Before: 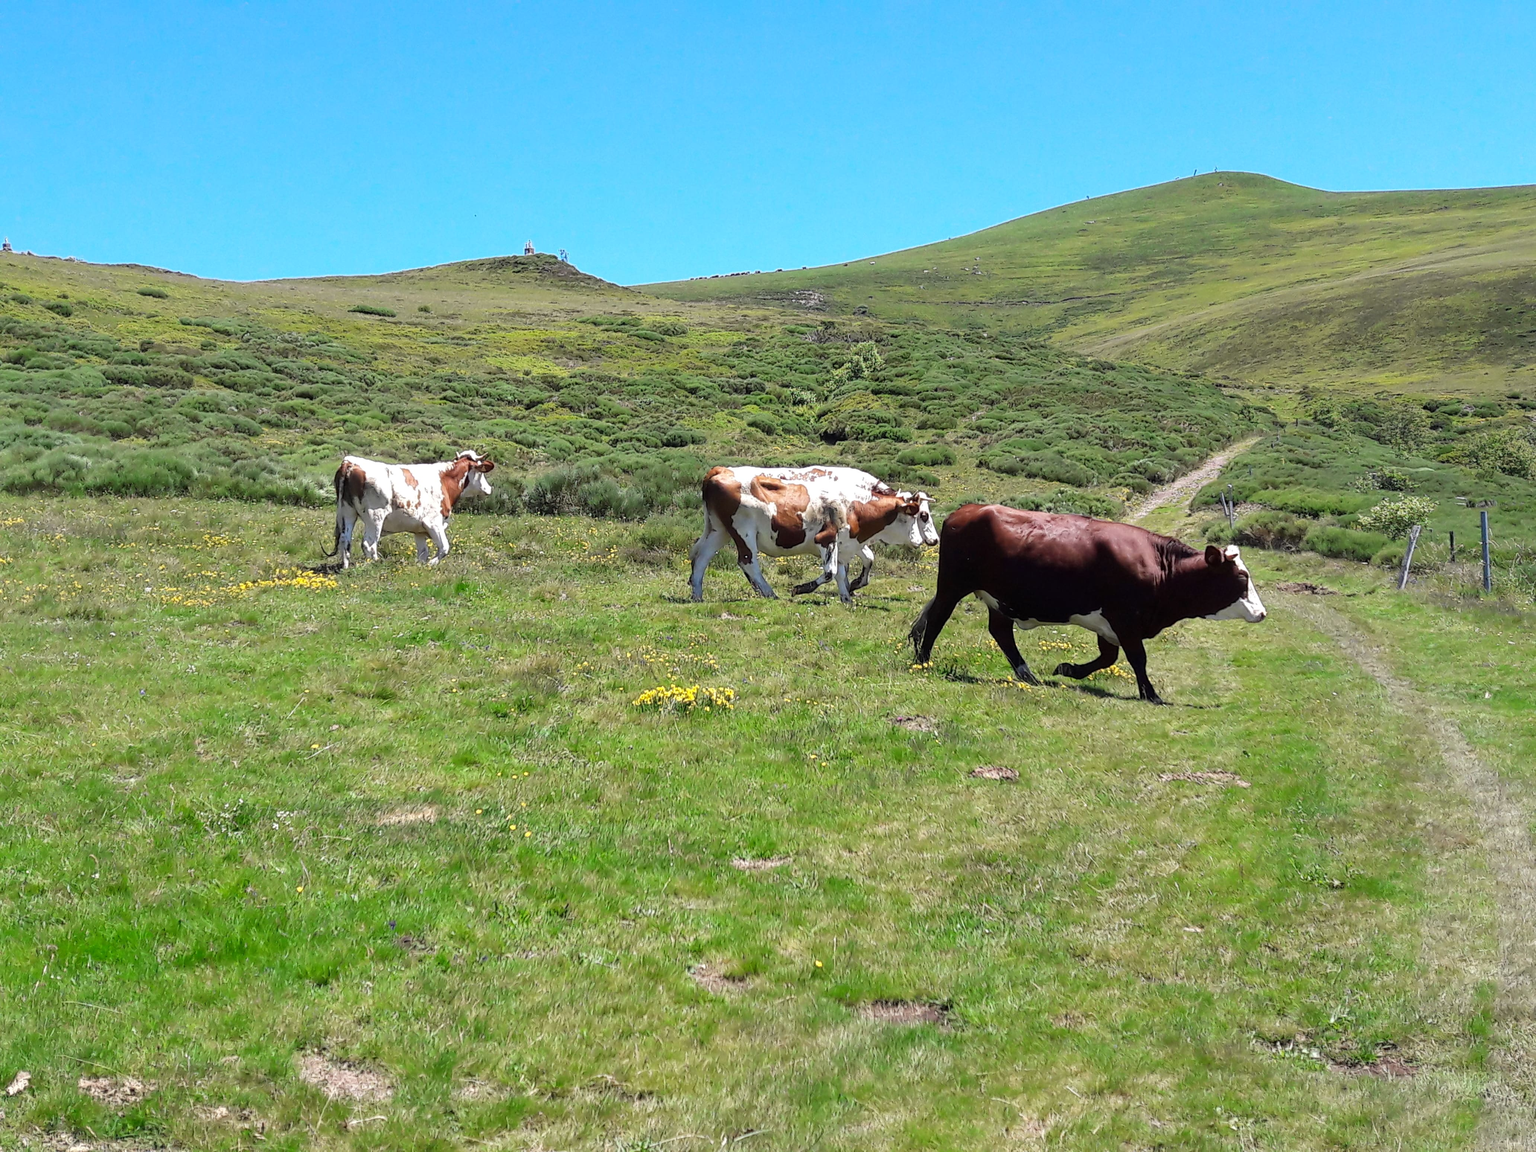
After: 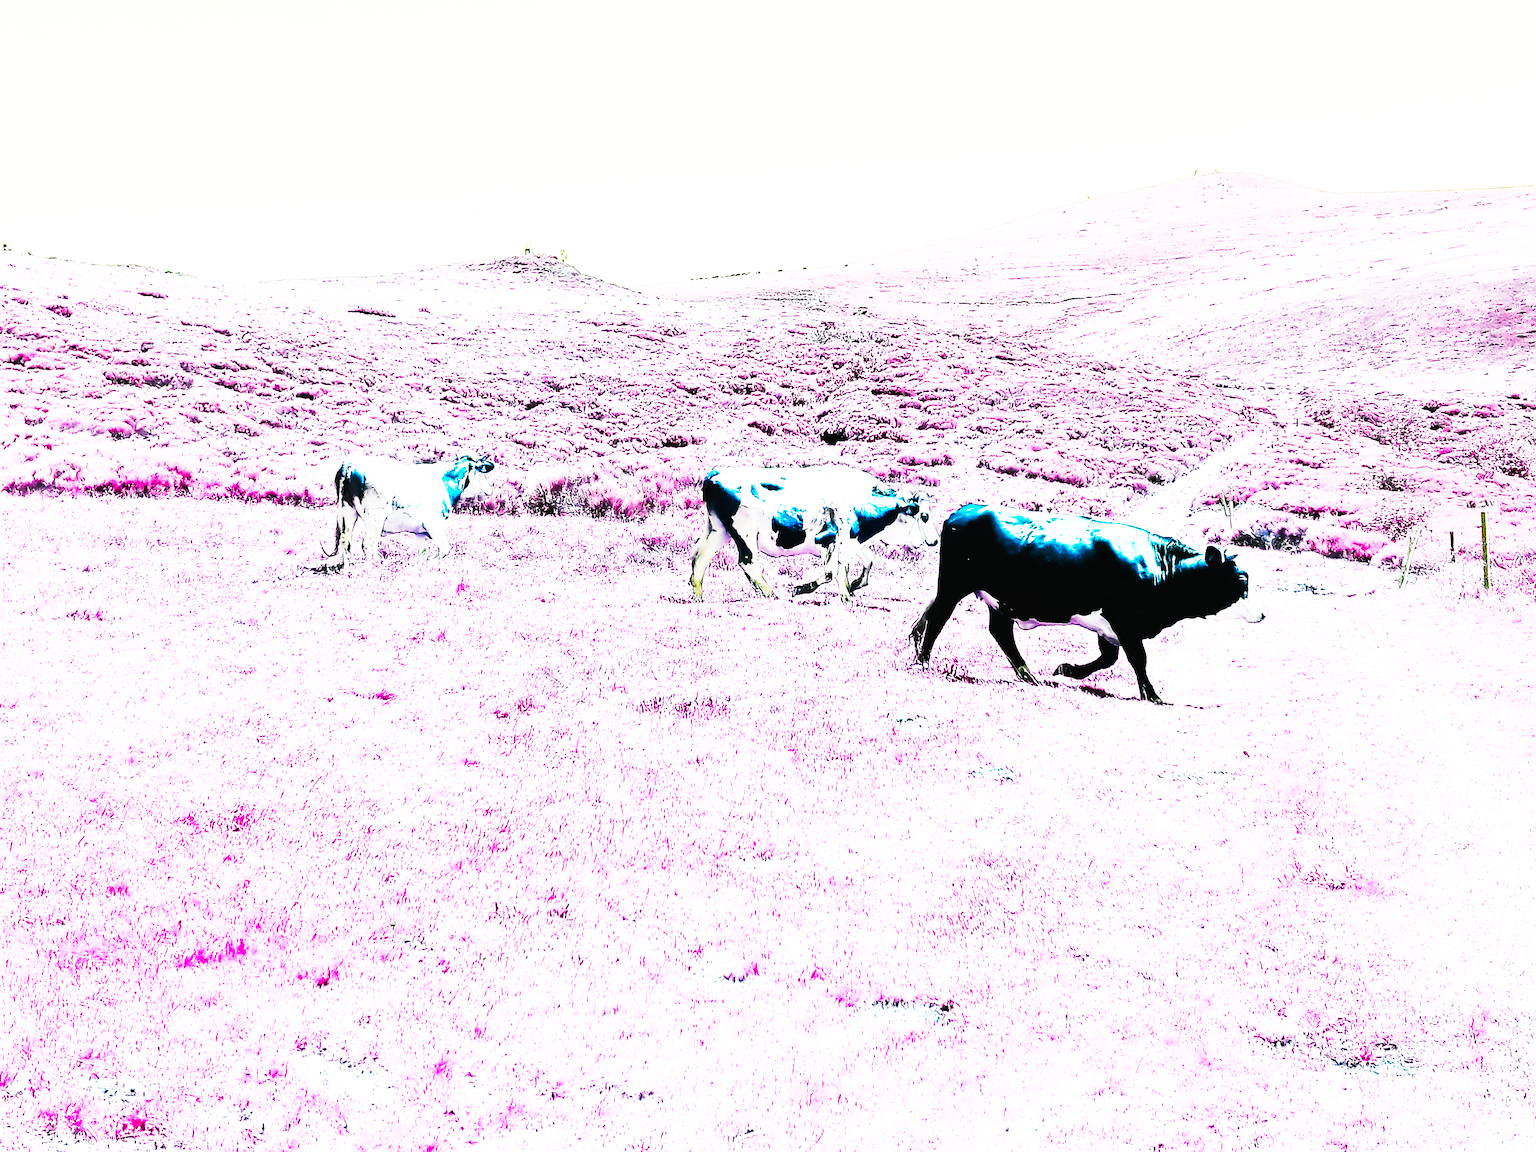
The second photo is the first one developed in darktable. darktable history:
sharpen: on, module defaults
base curve: curves: ch0 [(0, 0) (0.007, 0.004) (0.027, 0.03) (0.046, 0.07) (0.207, 0.54) (0.442, 0.872) (0.673, 0.972) (1, 1)], preserve colors none
color balance rgb: perceptual saturation grading › global saturation 20%, perceptual saturation grading › highlights -25.176%, perceptual saturation grading › shadows 24.89%, hue shift -150.12°, contrast 34.606%, saturation formula JzAzBz (2021)
tone curve: curves: ch0 [(0, 0.013) (0.198, 0.175) (0.512, 0.582) (0.625, 0.754) (0.81, 0.934) (1, 1)], preserve colors none
exposure: exposure 0.744 EV, compensate highlight preservation false
